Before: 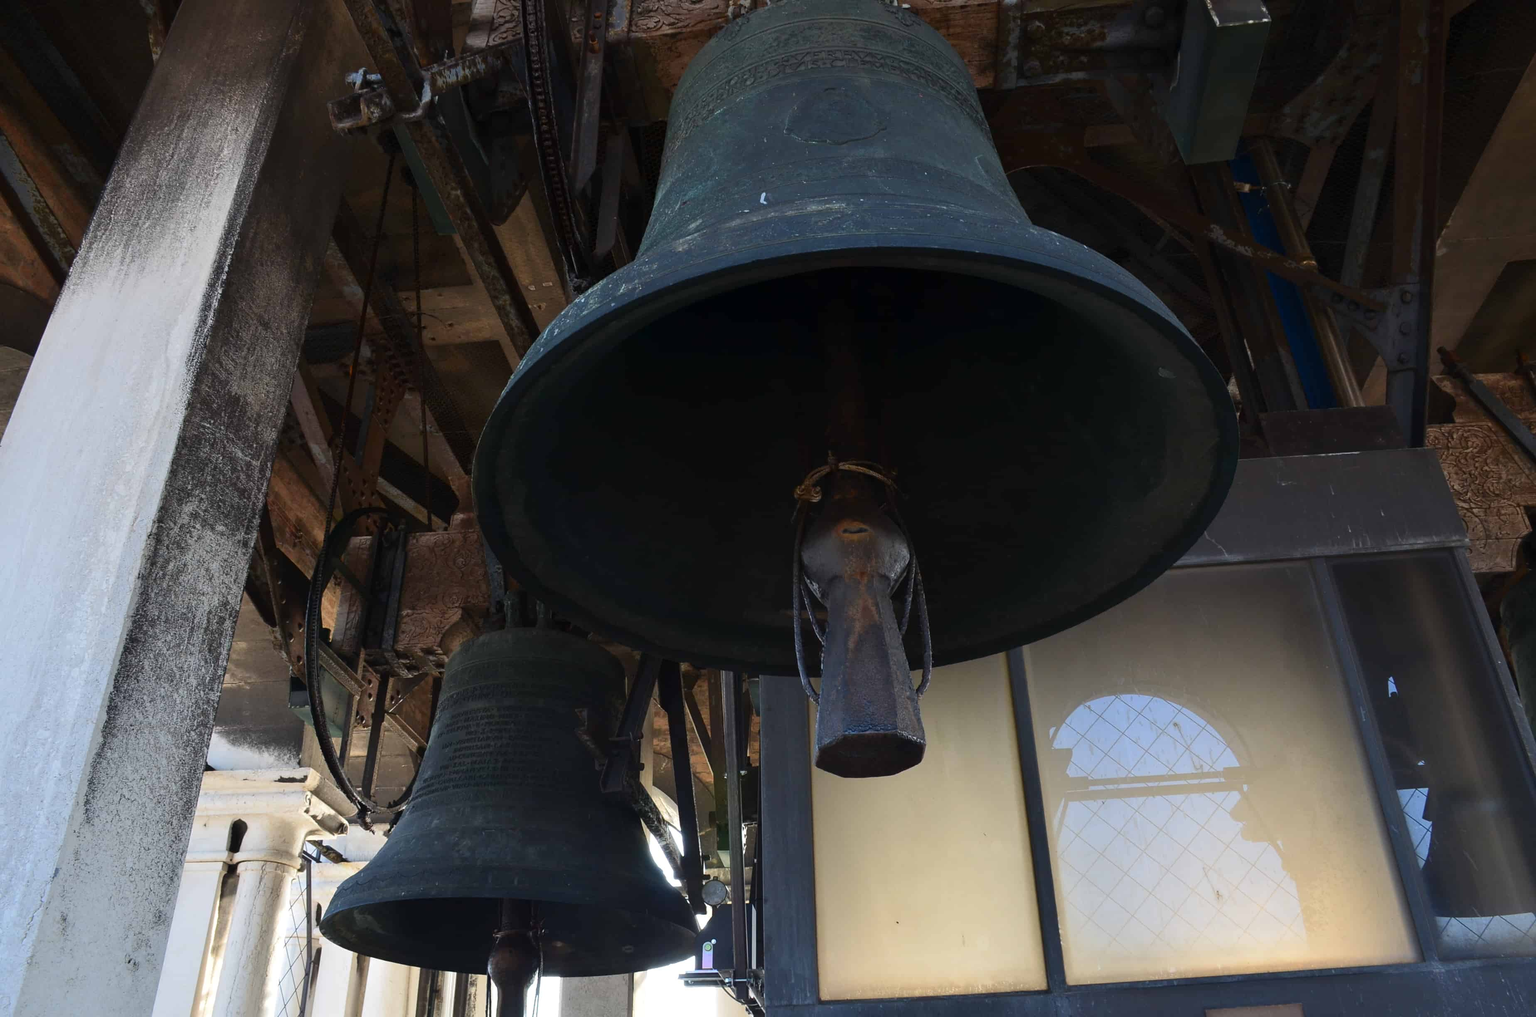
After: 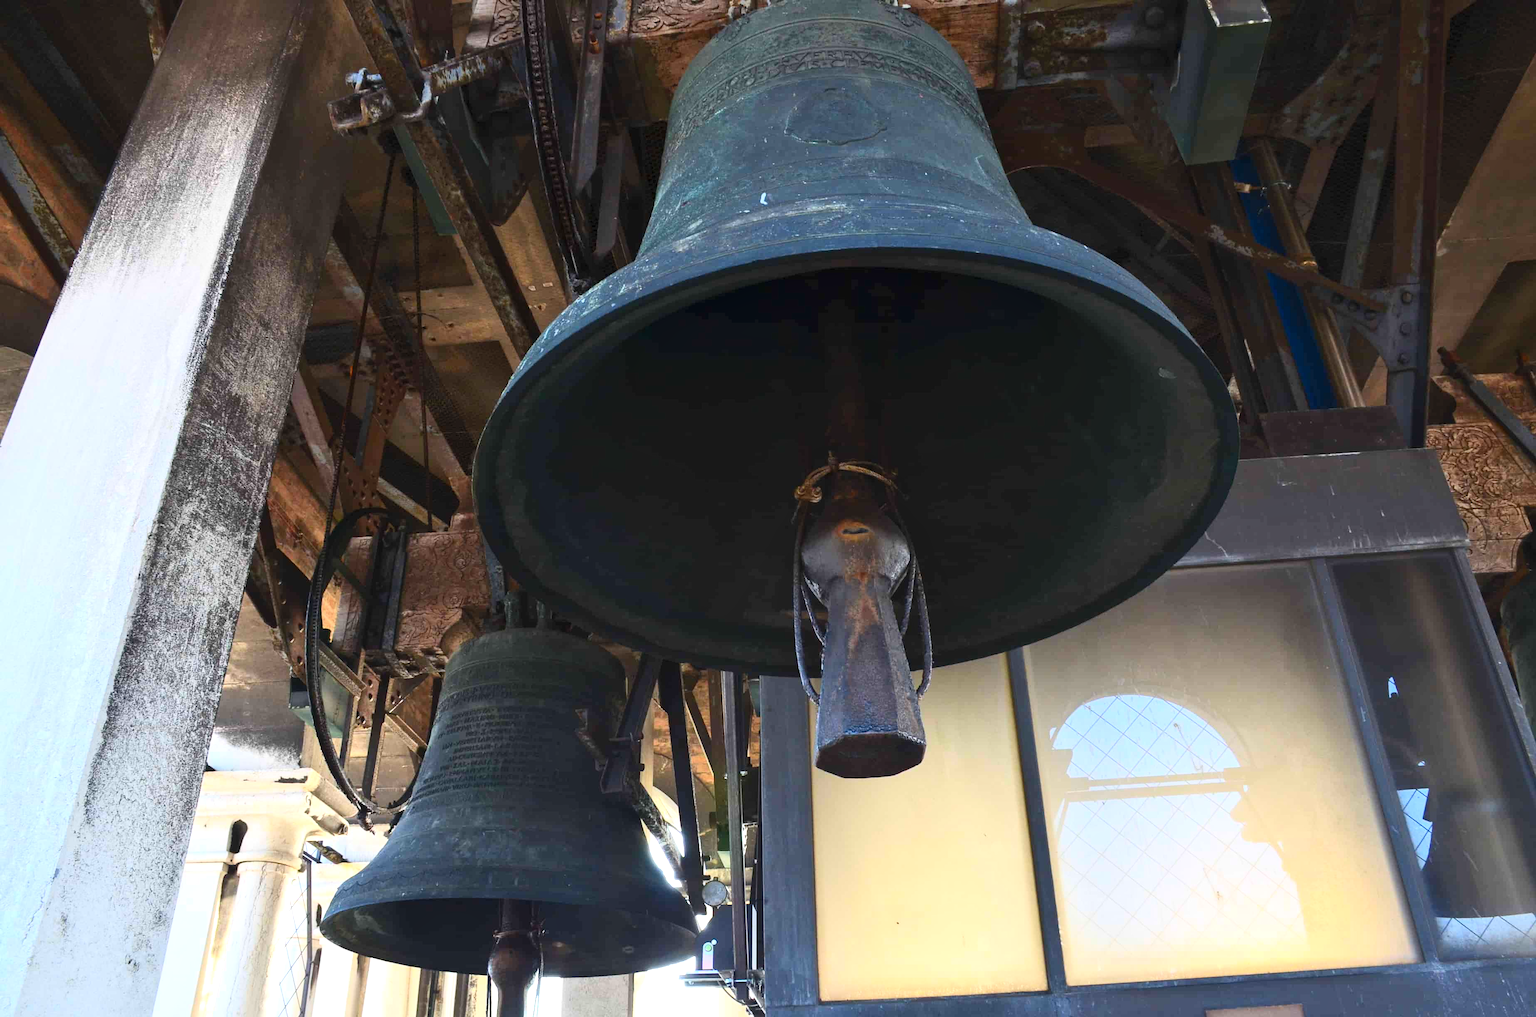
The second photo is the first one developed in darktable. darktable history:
local contrast: mode bilateral grid, contrast 20, coarseness 50, detail 120%, midtone range 0.2
base curve: exposure shift 0, preserve colors none
exposure: black level correction 0, exposure 0.5 EV, compensate exposure bias true, compensate highlight preservation false
contrast brightness saturation: contrast 0.24, brightness 0.26, saturation 0.39
